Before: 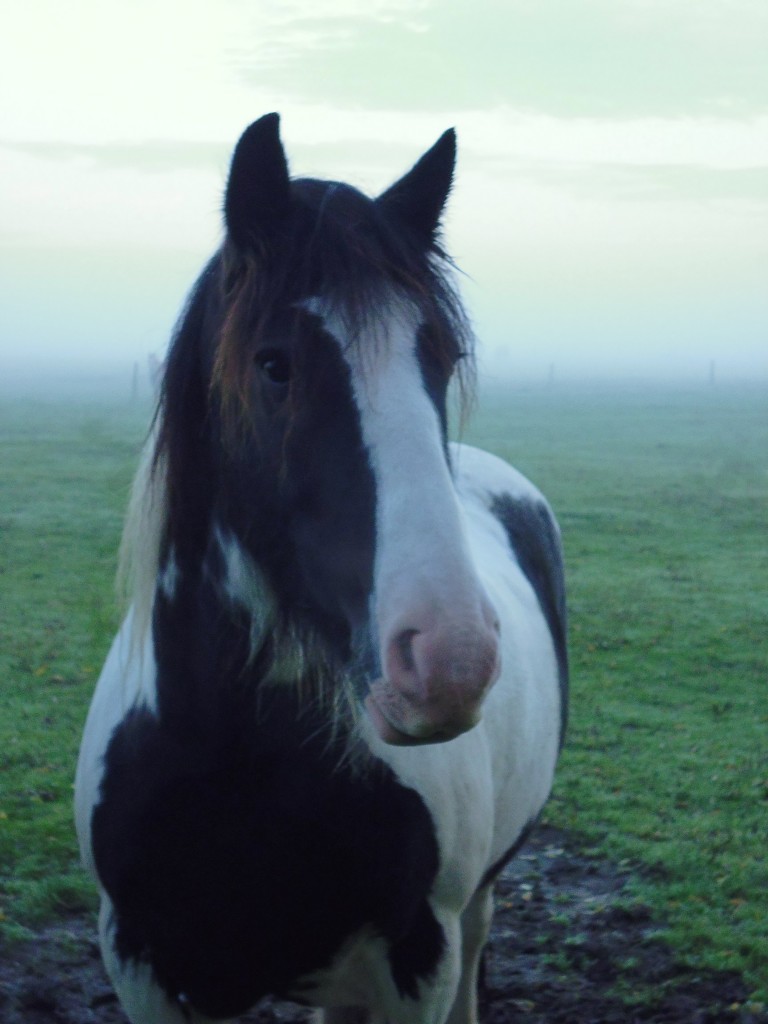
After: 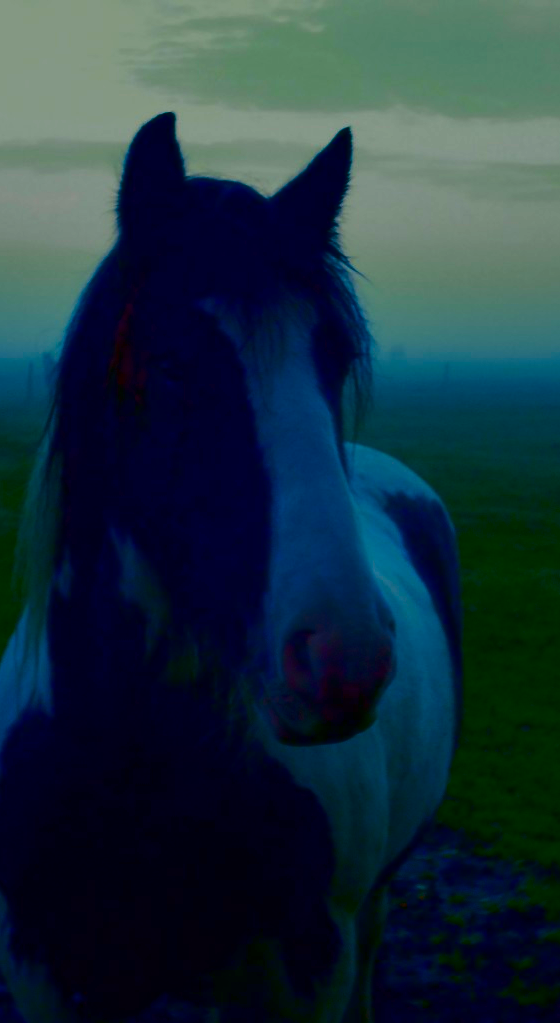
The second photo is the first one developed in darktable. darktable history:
exposure: exposure -0.572 EV, compensate exposure bias true, compensate highlight preservation false
haze removal: strength -0.113, compatibility mode true, adaptive false
crop: left 13.679%, top 0%, right 13.378%
contrast brightness saturation: brightness -0.997, saturation 0.984
shadows and highlights: shadows 31.01, highlights 0.09, soften with gaussian
color balance rgb: perceptual saturation grading › global saturation 30.17%, global vibrance 4.901%
